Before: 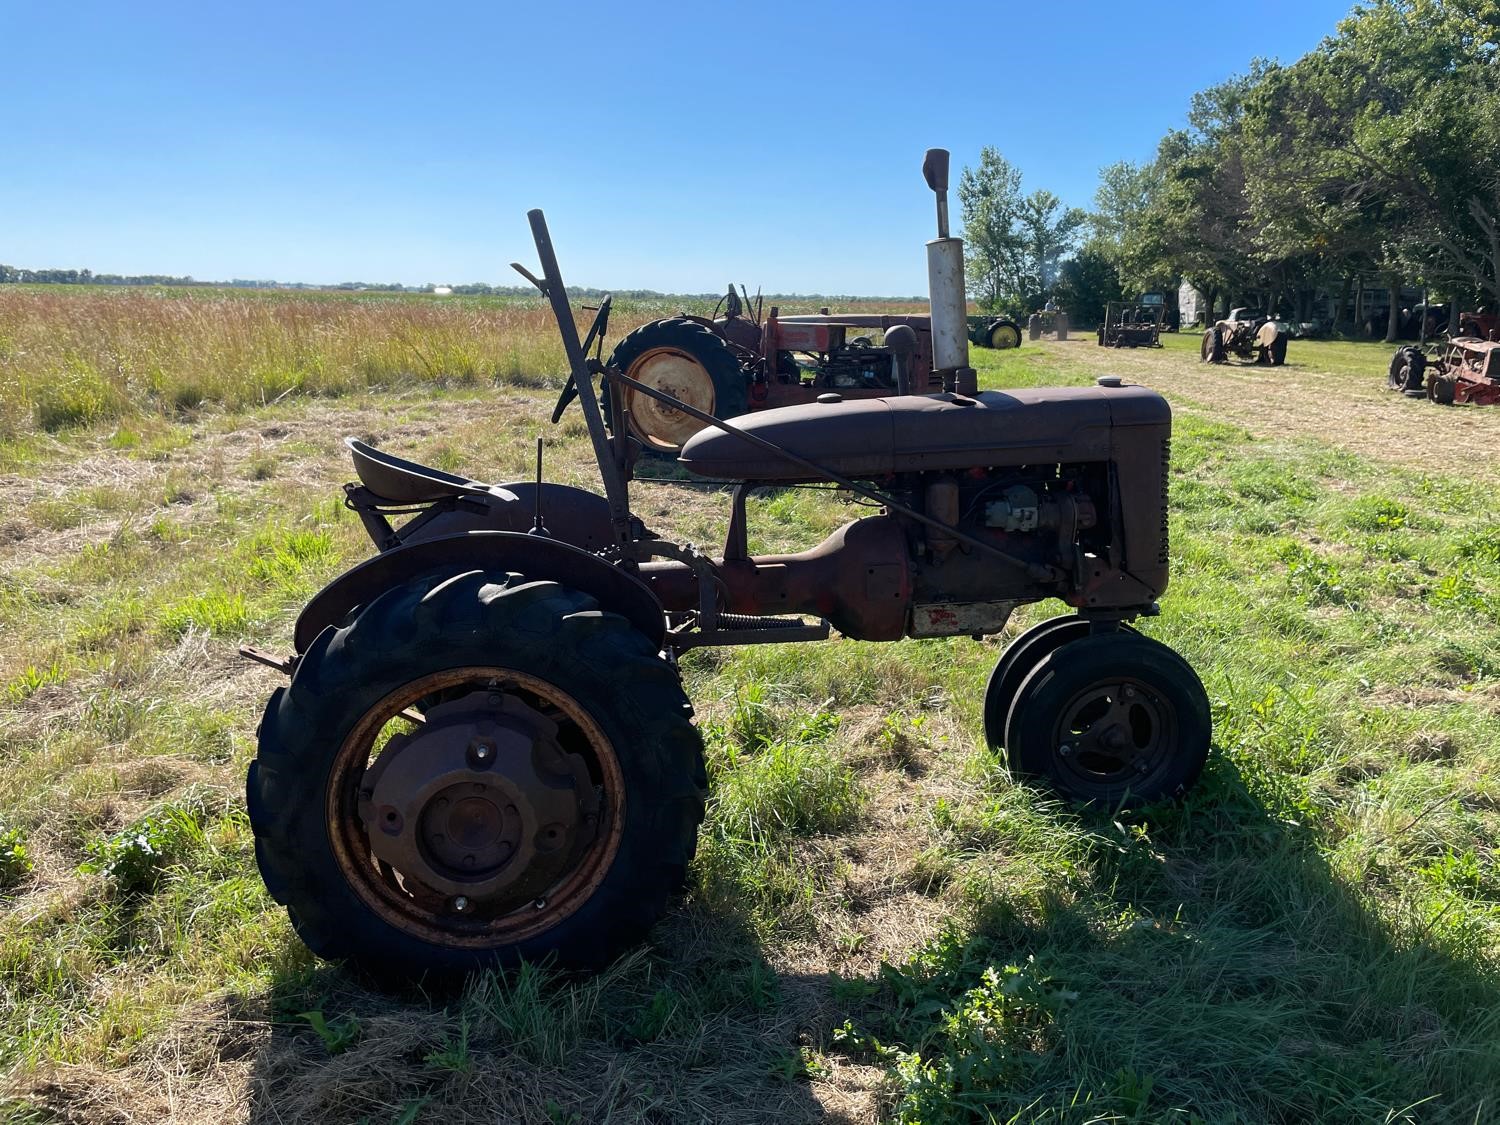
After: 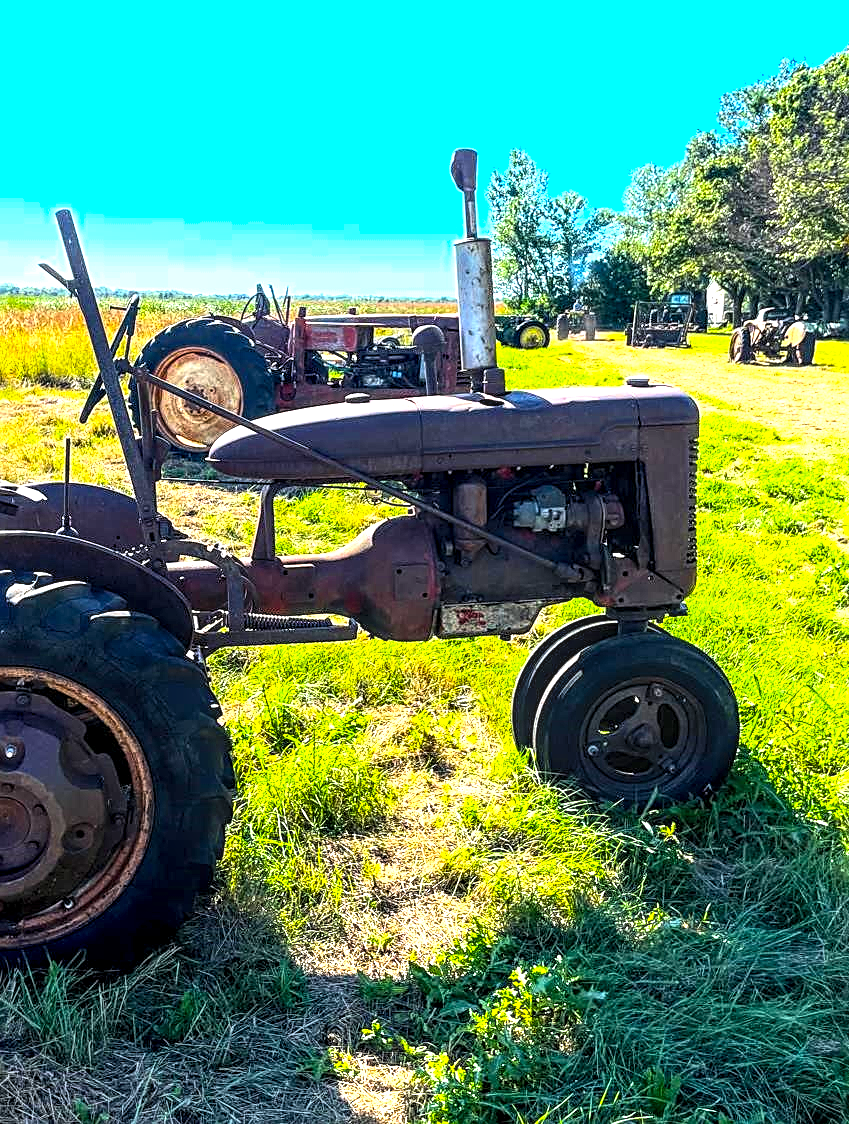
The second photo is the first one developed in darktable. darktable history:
exposure: exposure 1.213 EV, compensate highlight preservation false
color balance rgb: linear chroma grading › shadows -29.79%, linear chroma grading › global chroma 35.347%, perceptual saturation grading › global saturation 30.205%, perceptual brilliance grading › highlights 14.022%, perceptual brilliance grading › shadows -18.629%
crop: left 31.487%, top 0%, right 11.858%
sharpen: on, module defaults
contrast brightness saturation: contrast 0.196, brightness 0.154, saturation 0.145
local contrast: highlights 11%, shadows 40%, detail 183%, midtone range 0.467
levels: mode automatic
